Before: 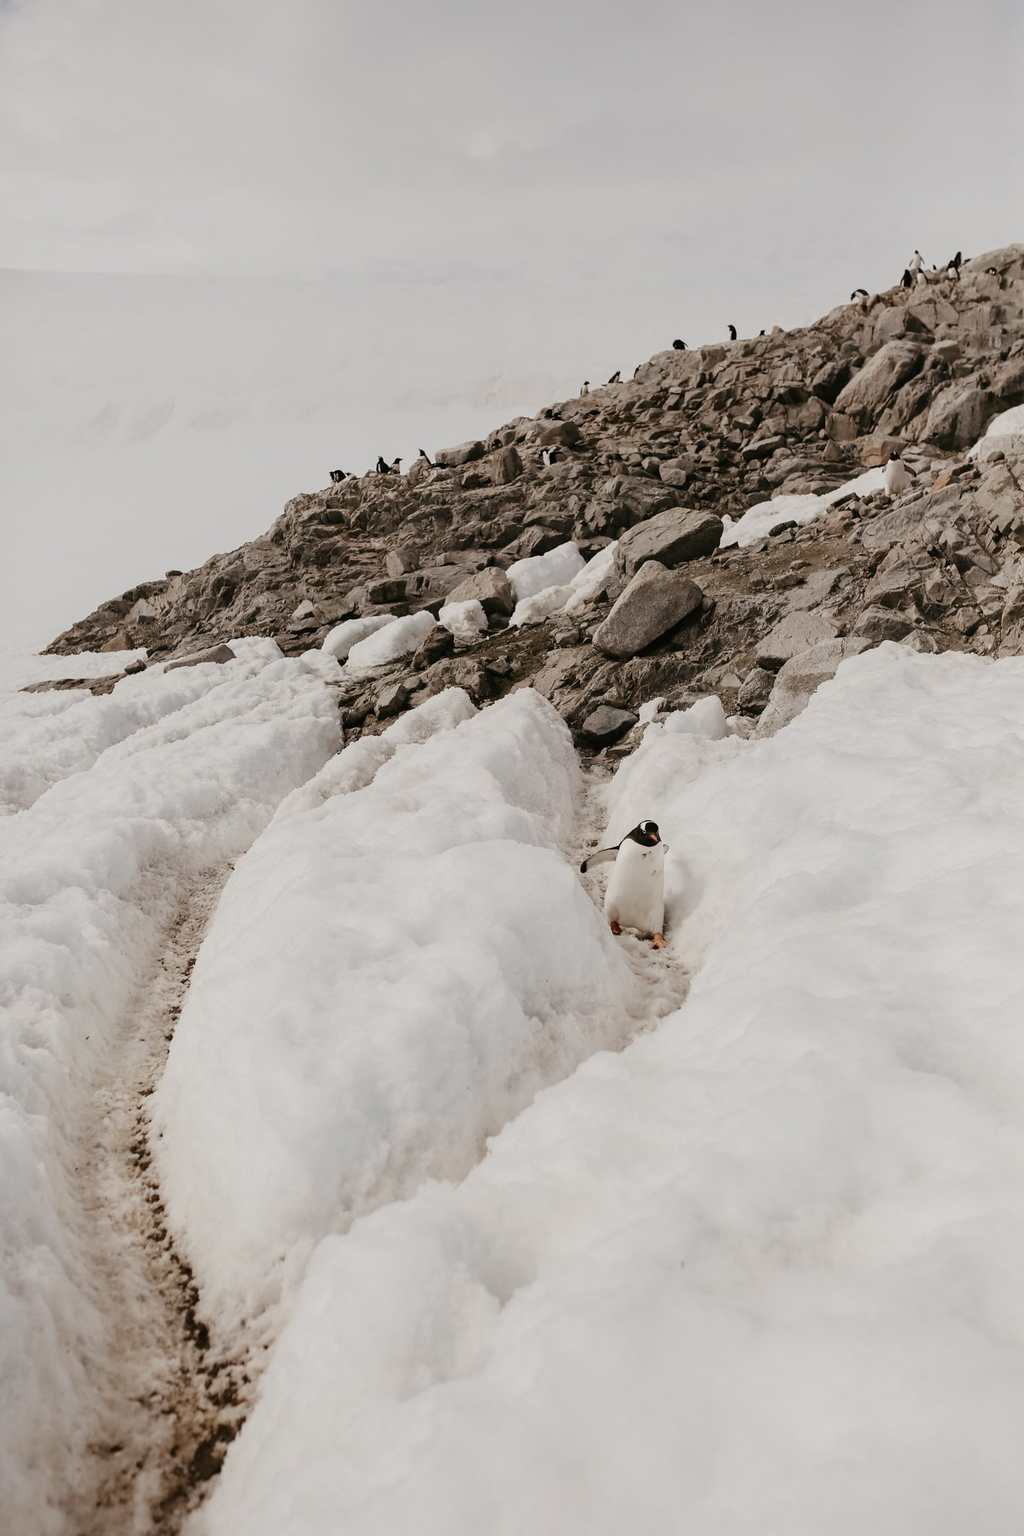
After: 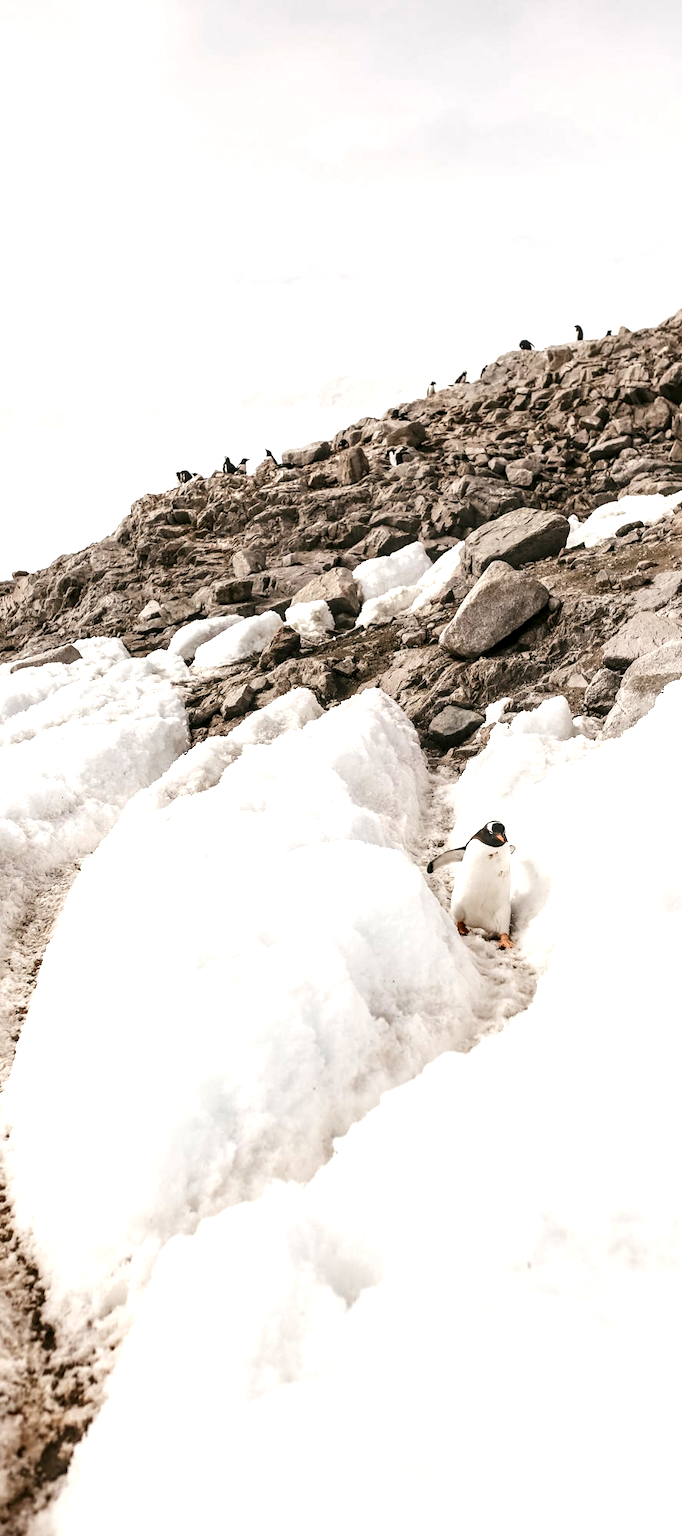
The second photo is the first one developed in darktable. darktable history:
local contrast: detail 140%
crop and rotate: left 15.055%, right 18.278%
exposure: exposure 1 EV, compensate highlight preservation false
